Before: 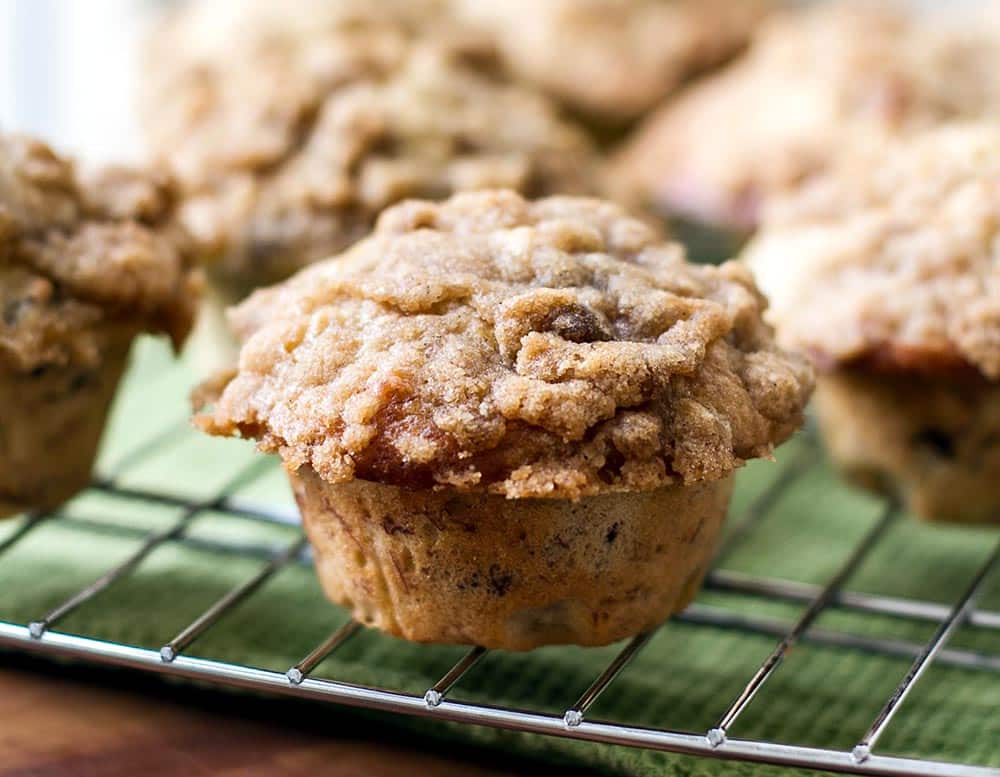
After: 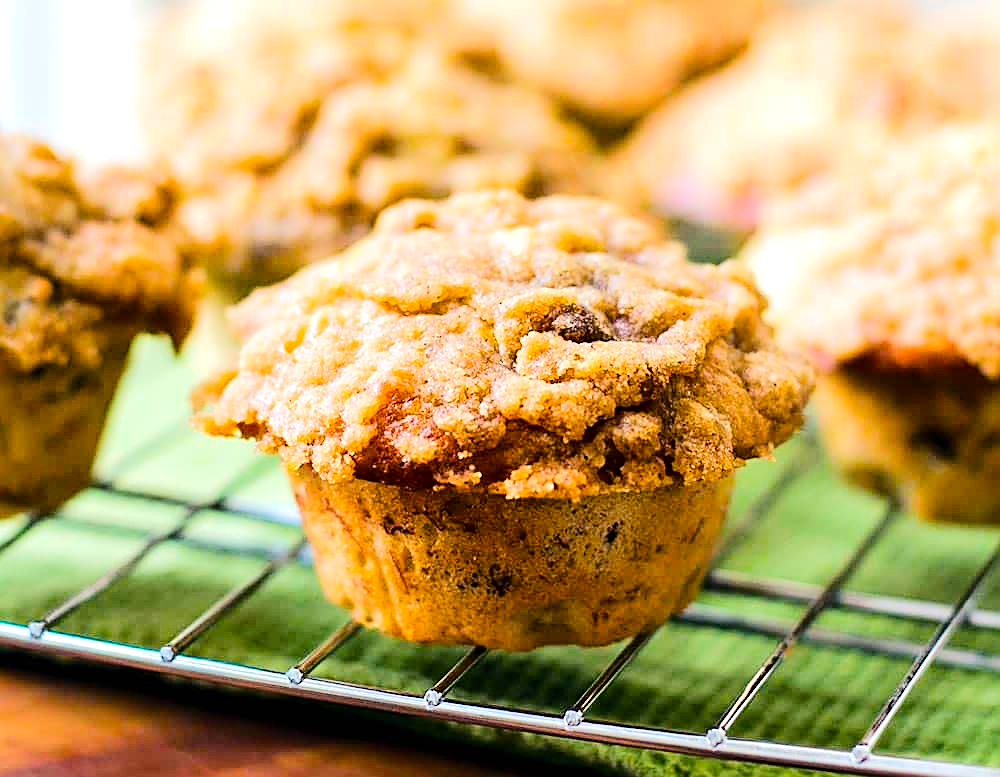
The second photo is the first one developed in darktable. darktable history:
tone equalizer: -7 EV 0.145 EV, -6 EV 0.592 EV, -5 EV 1.15 EV, -4 EV 1.33 EV, -3 EV 1.14 EV, -2 EV 0.6 EV, -1 EV 0.168 EV, edges refinement/feathering 500, mask exposure compensation -1.57 EV, preserve details no
sharpen: on, module defaults
color balance rgb: linear chroma grading › global chroma 15.419%, perceptual saturation grading › global saturation 25.579%, global vibrance 15.13%
